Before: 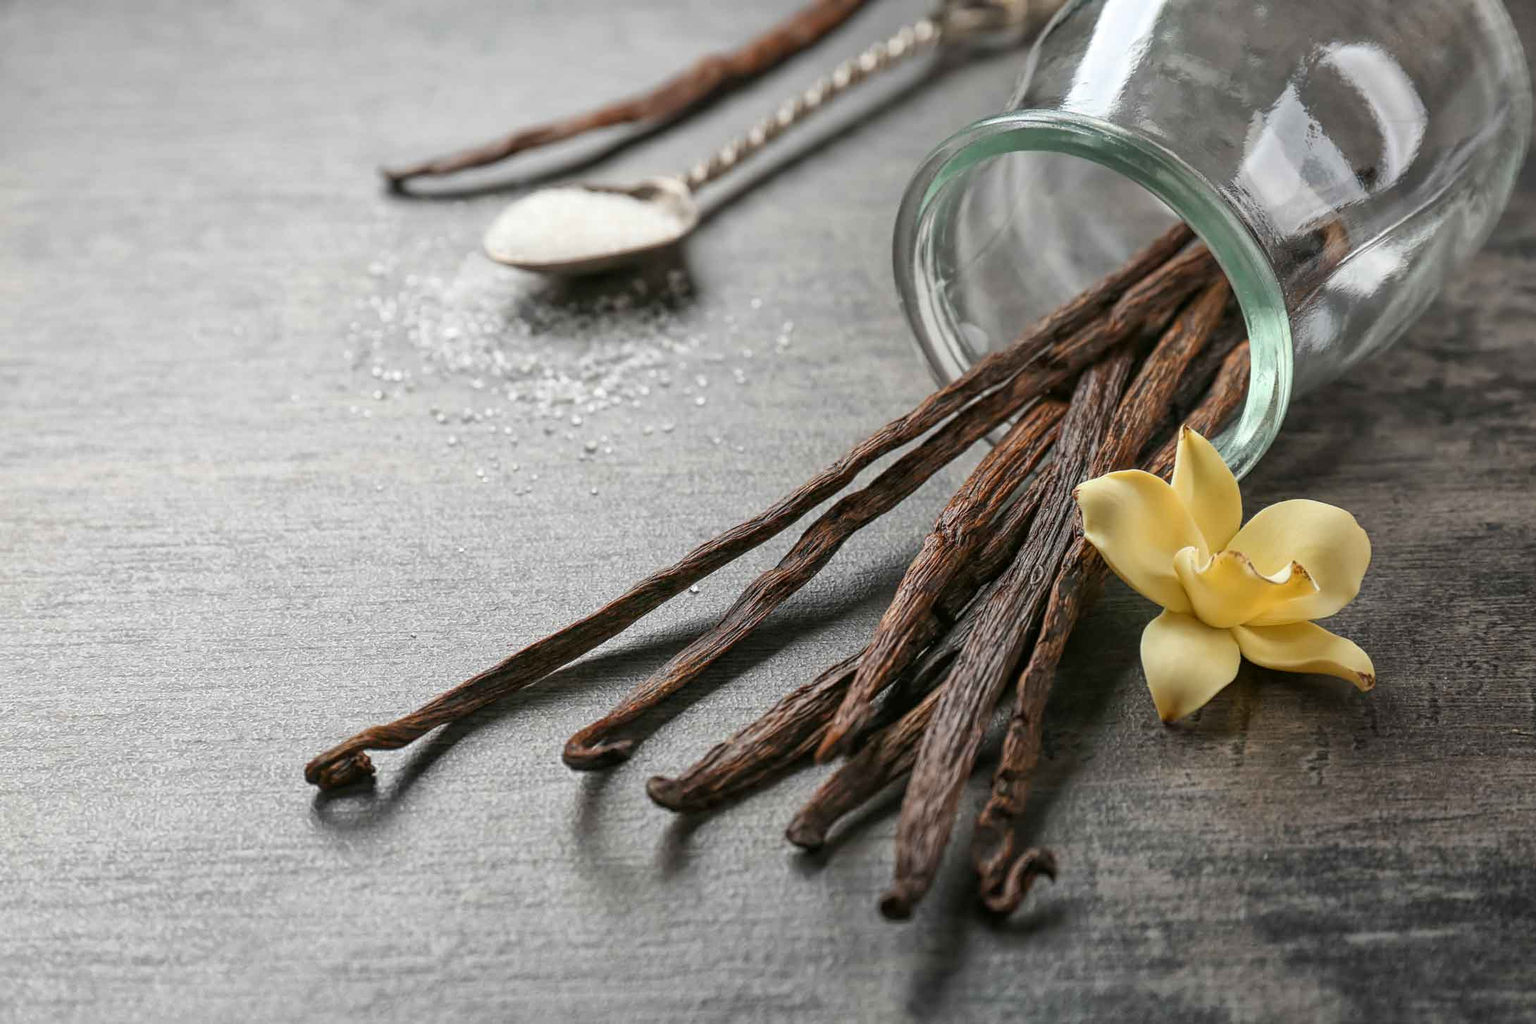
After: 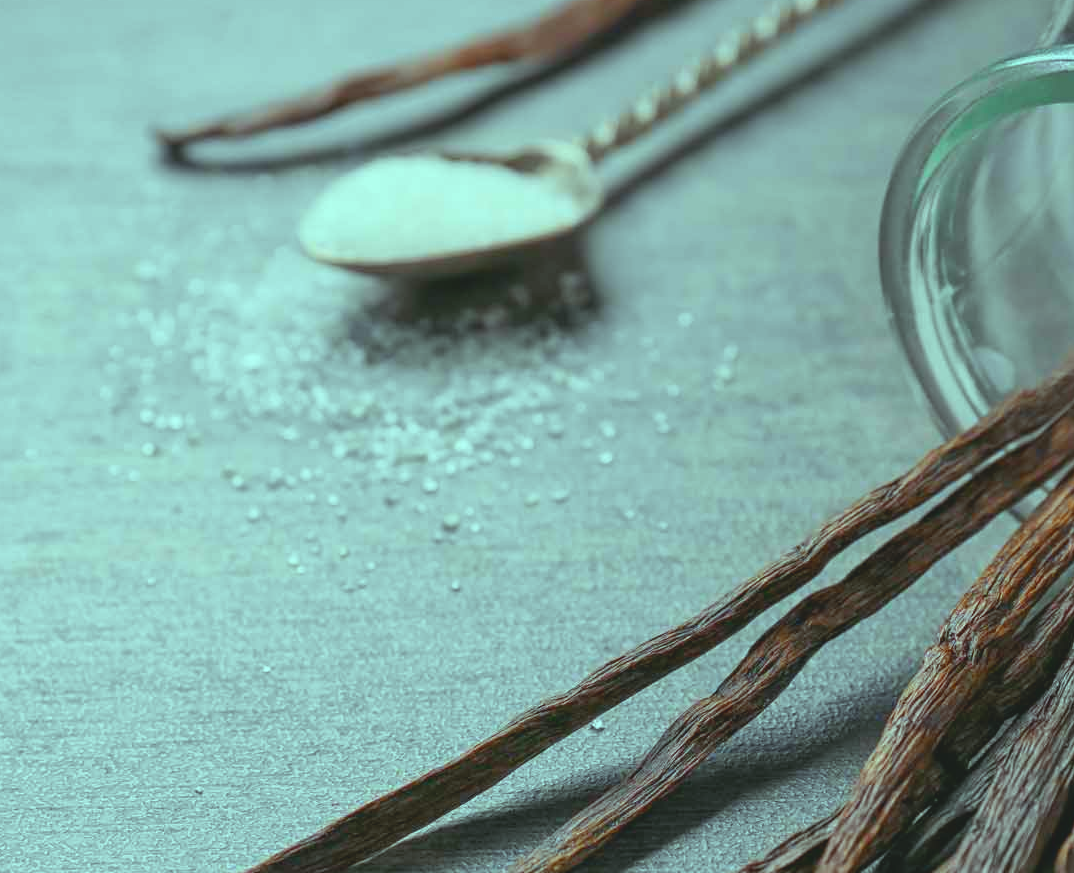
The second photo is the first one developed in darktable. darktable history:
color balance: mode lift, gamma, gain (sRGB), lift [0.997, 0.979, 1.021, 1.011], gamma [1, 1.084, 0.916, 0.998], gain [1, 0.87, 1.13, 1.101], contrast 4.55%, contrast fulcrum 38.24%, output saturation 104.09%
crop: left 17.835%, top 7.675%, right 32.881%, bottom 32.213%
contrast brightness saturation: contrast -0.19, saturation 0.19
